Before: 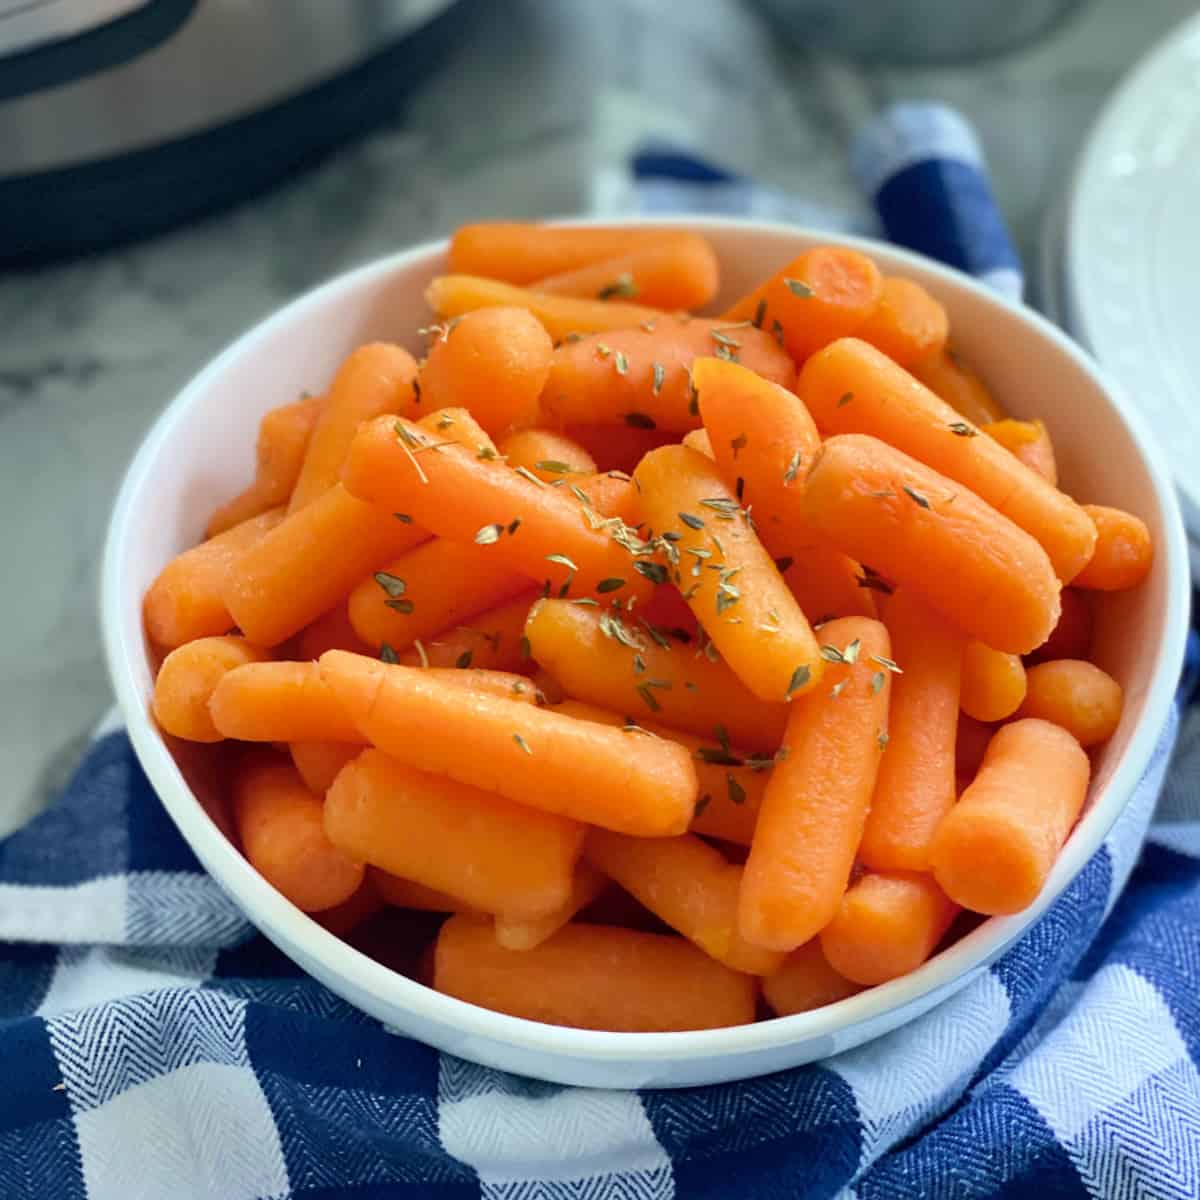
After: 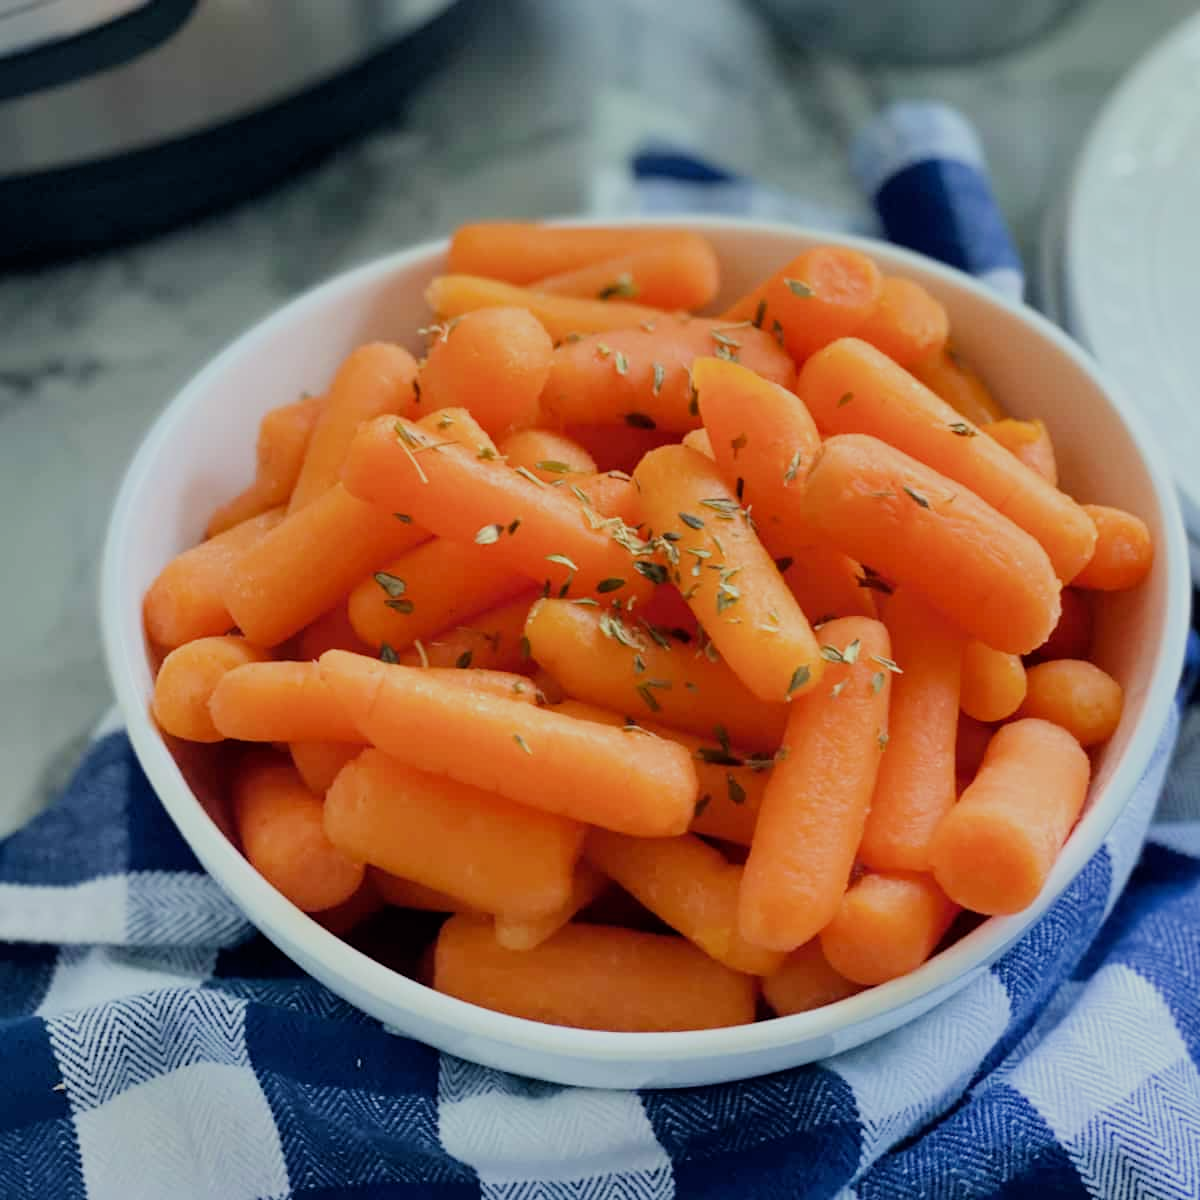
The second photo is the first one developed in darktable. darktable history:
filmic rgb: black relative exposure -7.65 EV, white relative exposure 4.56 EV, hardness 3.61, contrast 0.985
